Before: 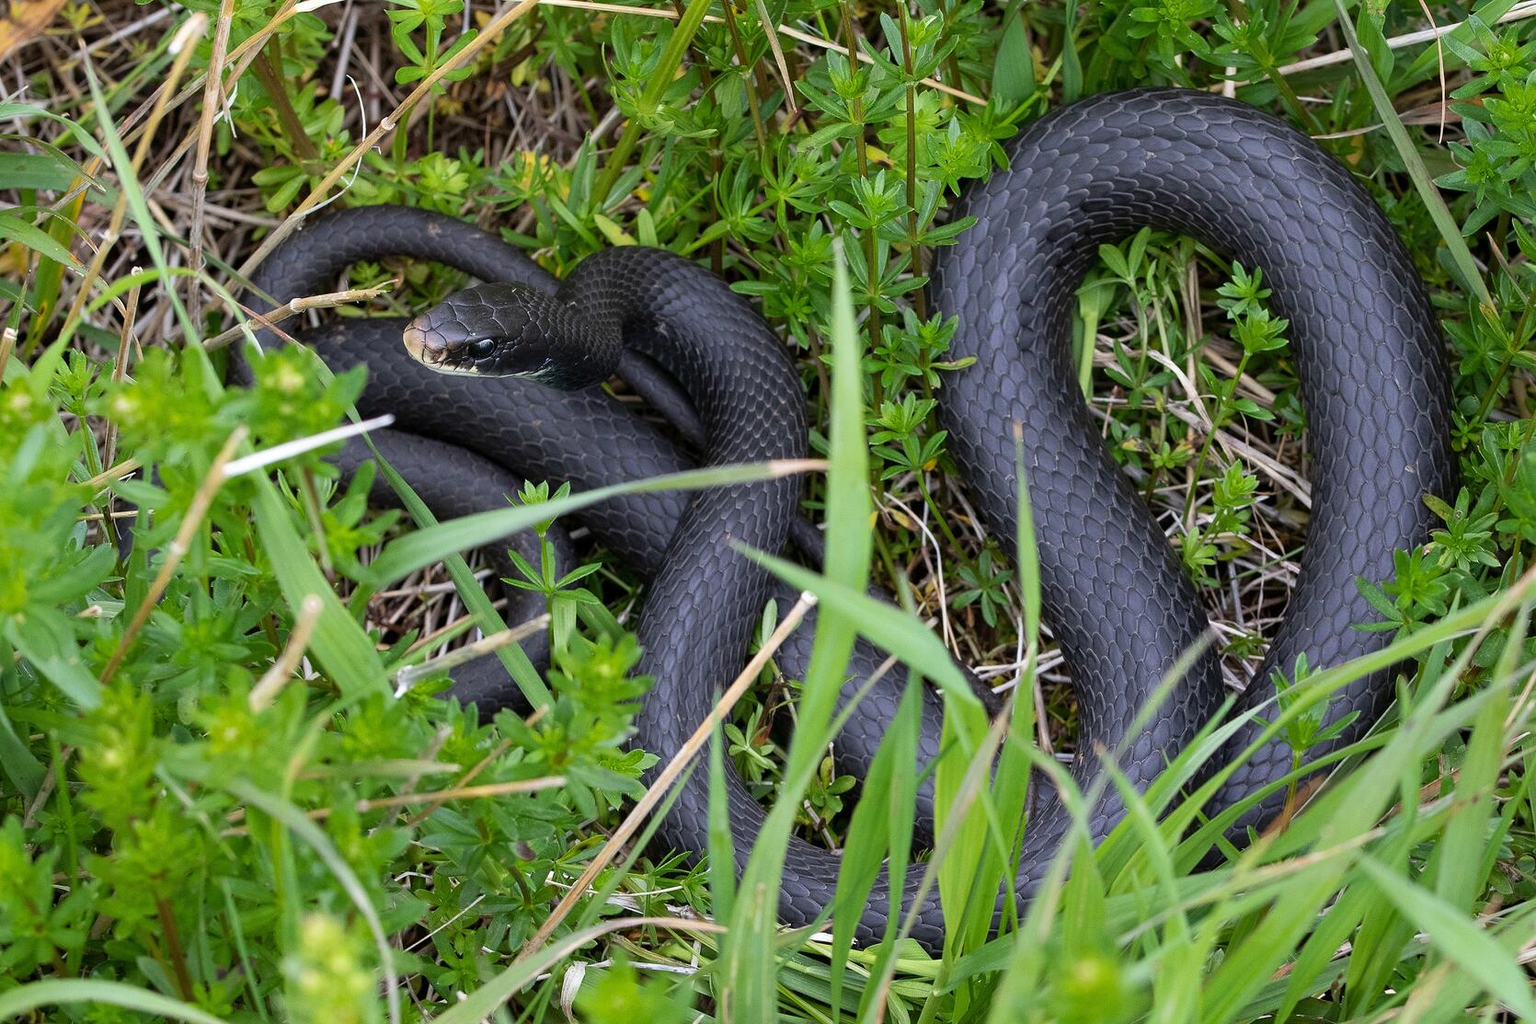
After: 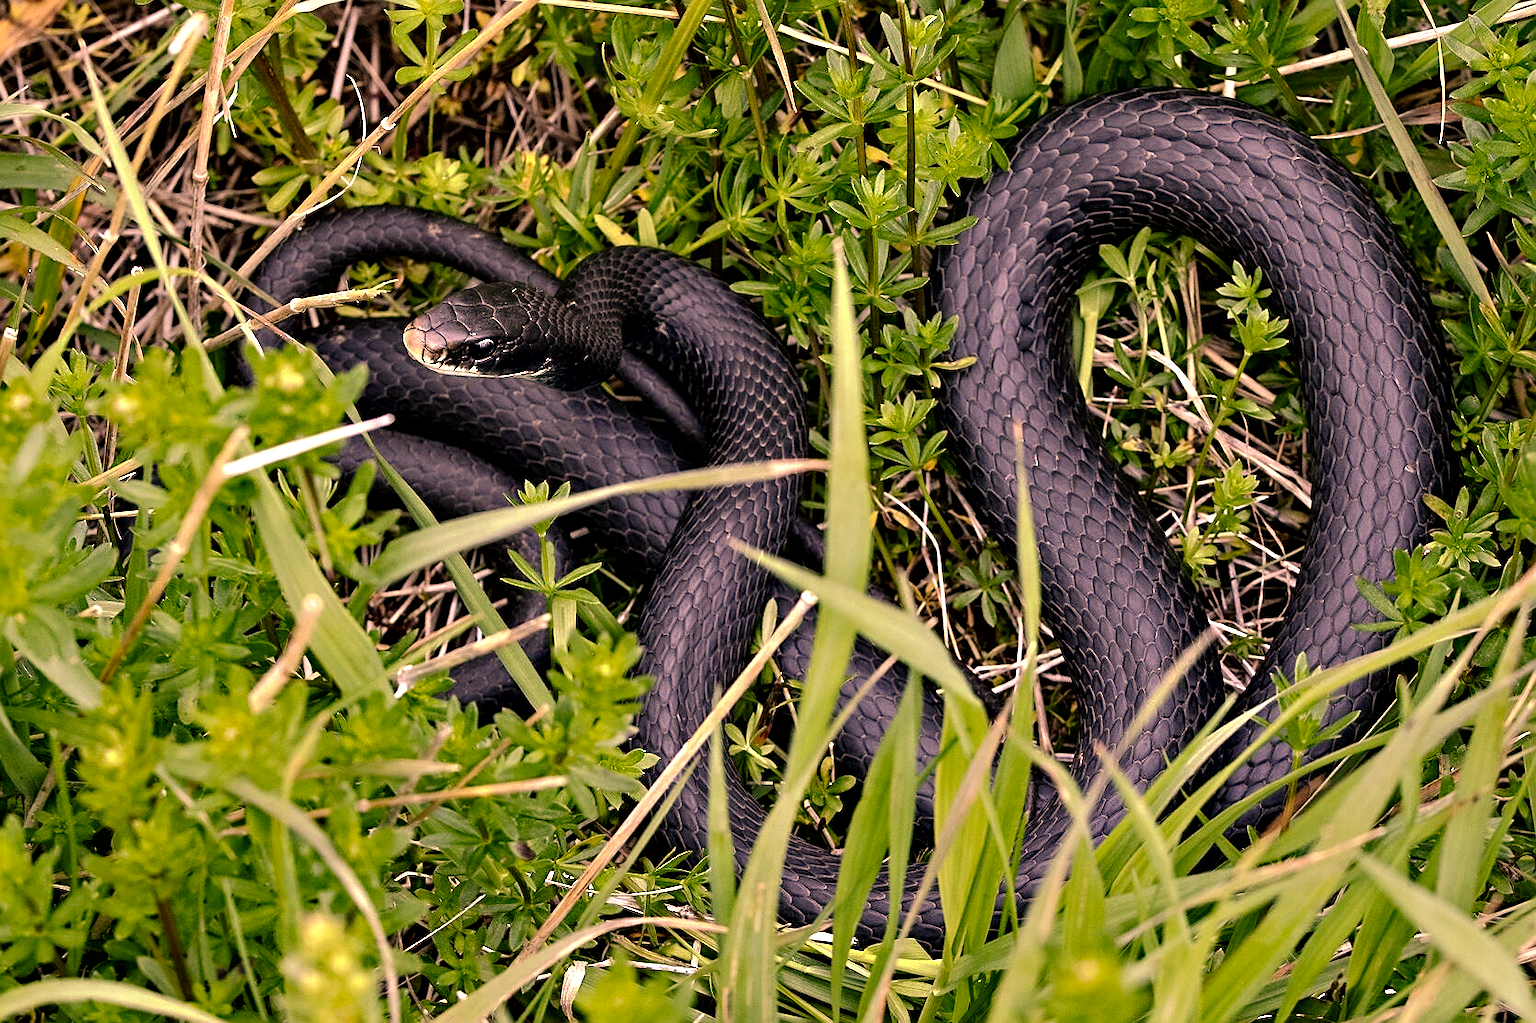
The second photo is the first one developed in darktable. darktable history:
contrast equalizer: y [[0.511, 0.558, 0.631, 0.632, 0.559, 0.512], [0.5 ×6], [0.507, 0.559, 0.627, 0.644, 0.647, 0.647], [0 ×6], [0 ×6]]
color correction: highlights a* 21.88, highlights b* 22.25
contrast brightness saturation: saturation -0.05
sharpen: on, module defaults
tone curve: curves: ch0 [(0, 0) (0.003, 0.002) (0.011, 0.006) (0.025, 0.013) (0.044, 0.019) (0.069, 0.032) (0.1, 0.056) (0.136, 0.095) (0.177, 0.144) (0.224, 0.193) (0.277, 0.26) (0.335, 0.331) (0.399, 0.405) (0.468, 0.479) (0.543, 0.552) (0.623, 0.624) (0.709, 0.699) (0.801, 0.772) (0.898, 0.856) (1, 1)], preserve colors none
